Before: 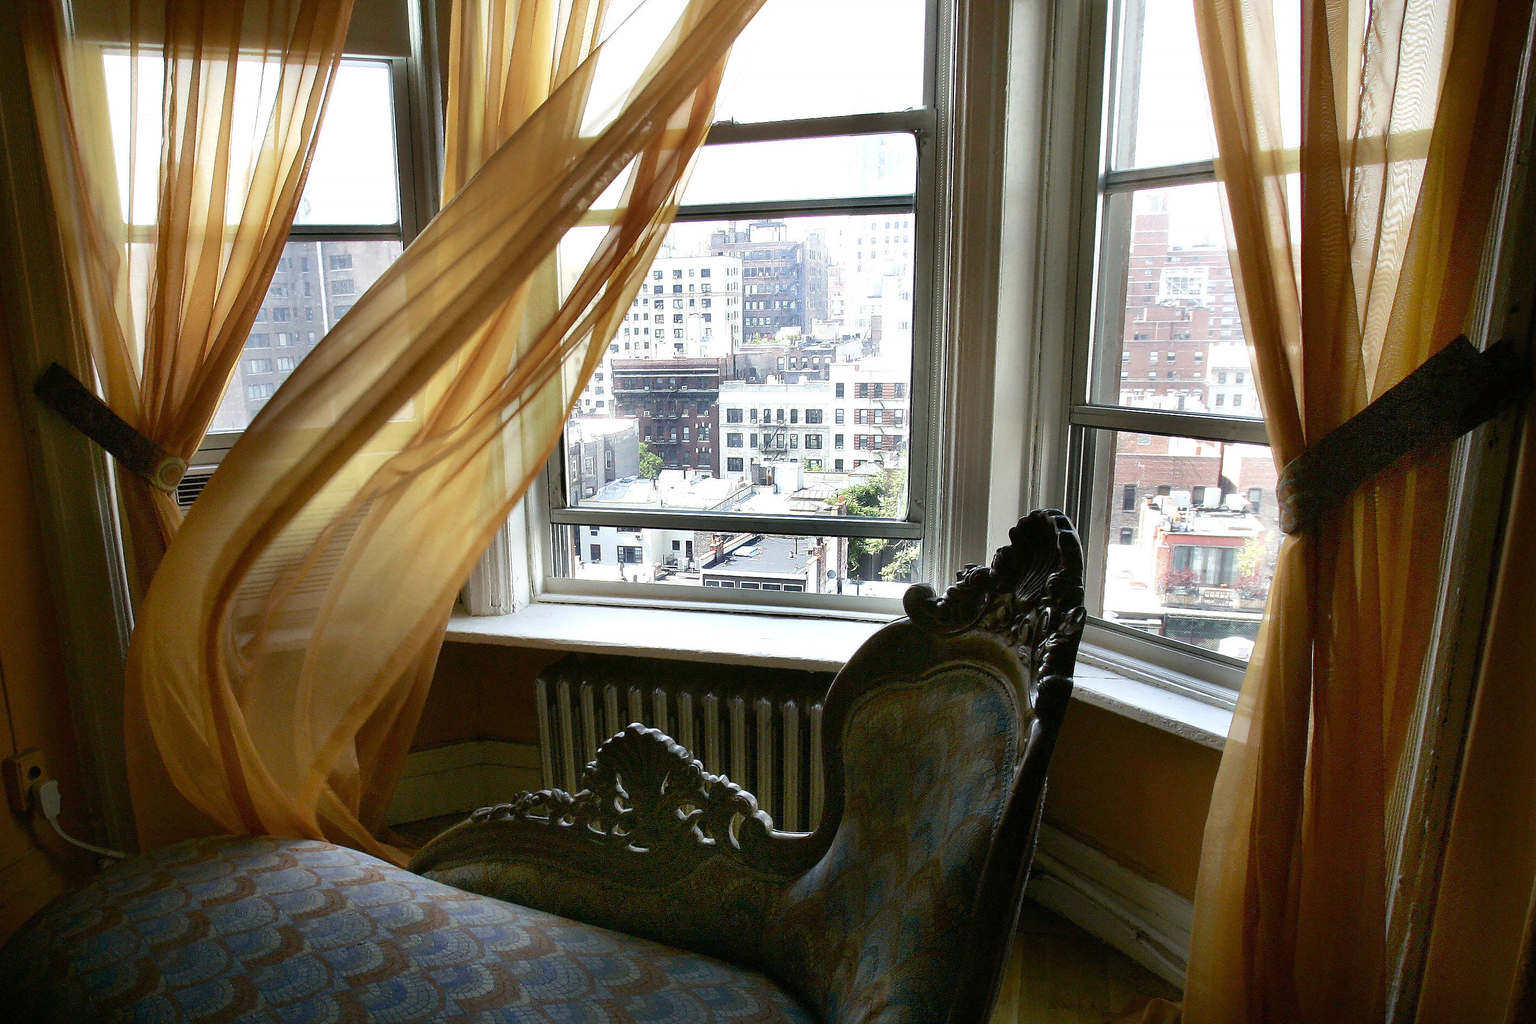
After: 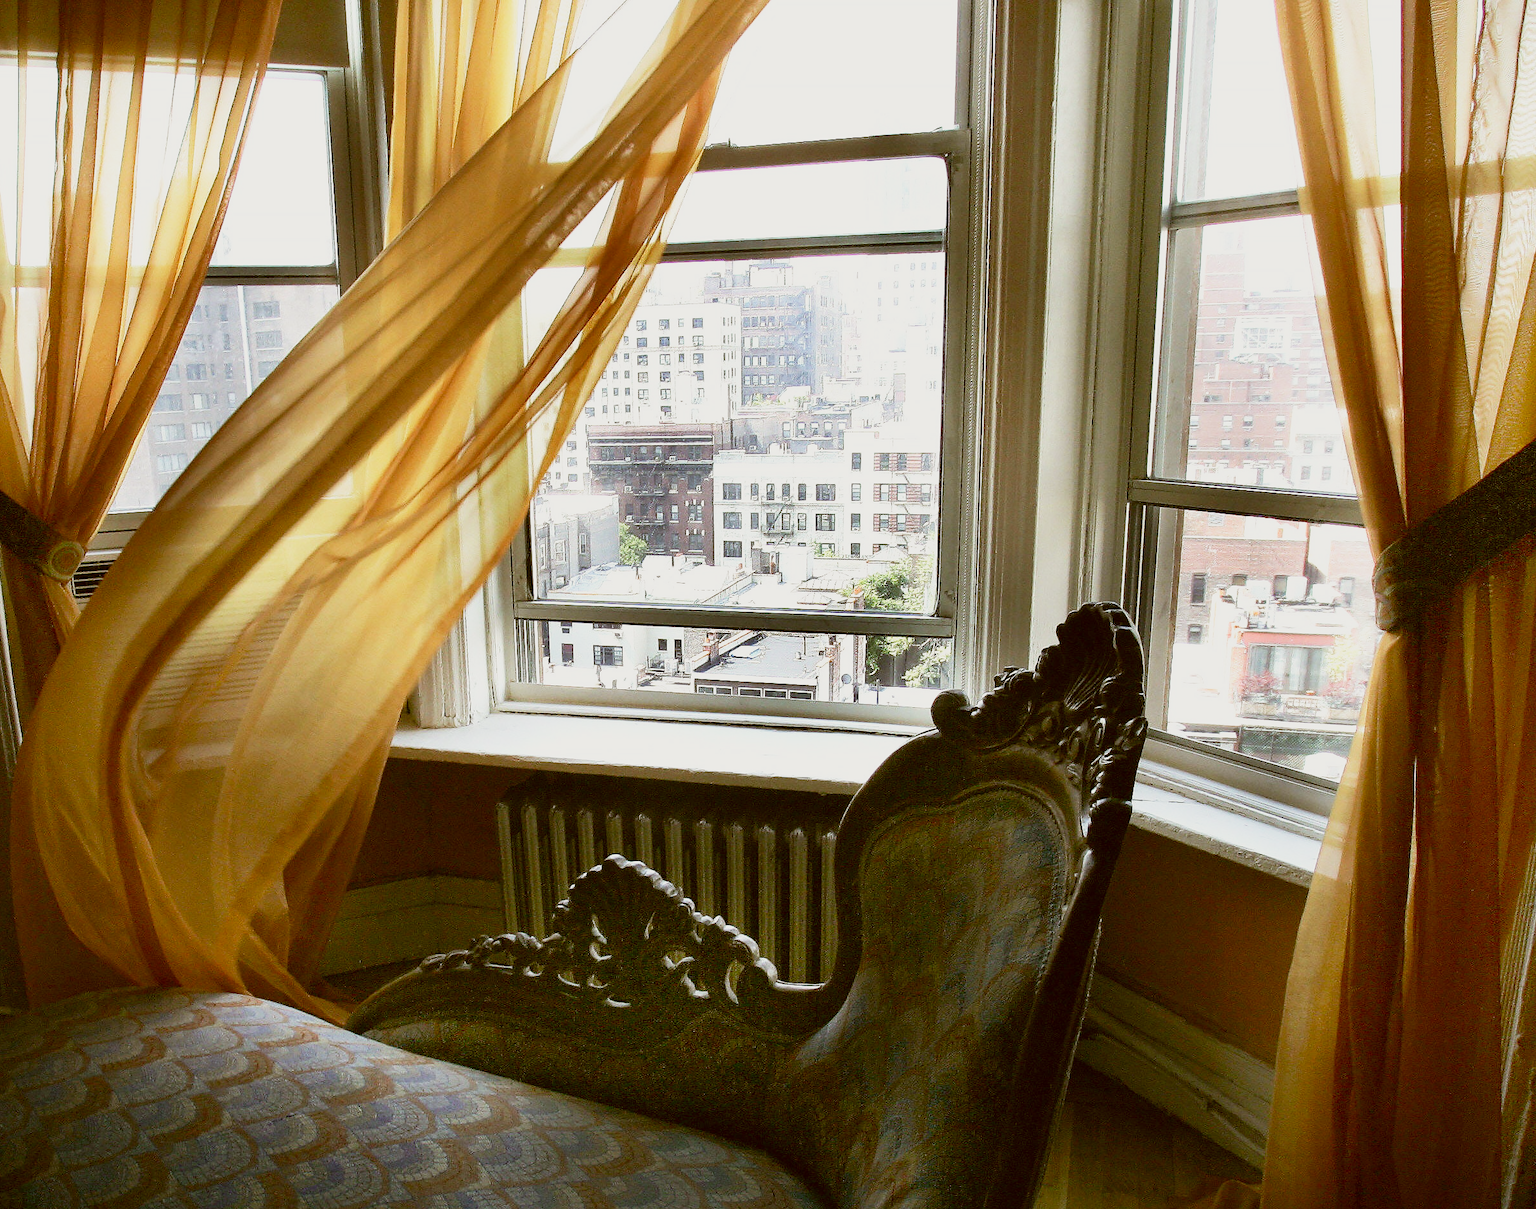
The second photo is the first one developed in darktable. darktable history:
crop: left 7.544%, right 7.85%
base curve: curves: ch0 [(0, 0) (0.088, 0.125) (0.176, 0.251) (0.354, 0.501) (0.613, 0.749) (1, 0.877)], preserve colors none
tone equalizer: -8 EV -0.002 EV, -7 EV 0.004 EV, -6 EV -0.045 EV, -5 EV 0.01 EV, -4 EV -0.022 EV, -3 EV 0.037 EV, -2 EV -0.084 EV, -1 EV -0.3 EV, +0 EV -0.589 EV, edges refinement/feathering 500, mask exposure compensation -1.57 EV, preserve details no
color correction: highlights a* -0.516, highlights b* 0.182, shadows a* 4.61, shadows b* 20.67
